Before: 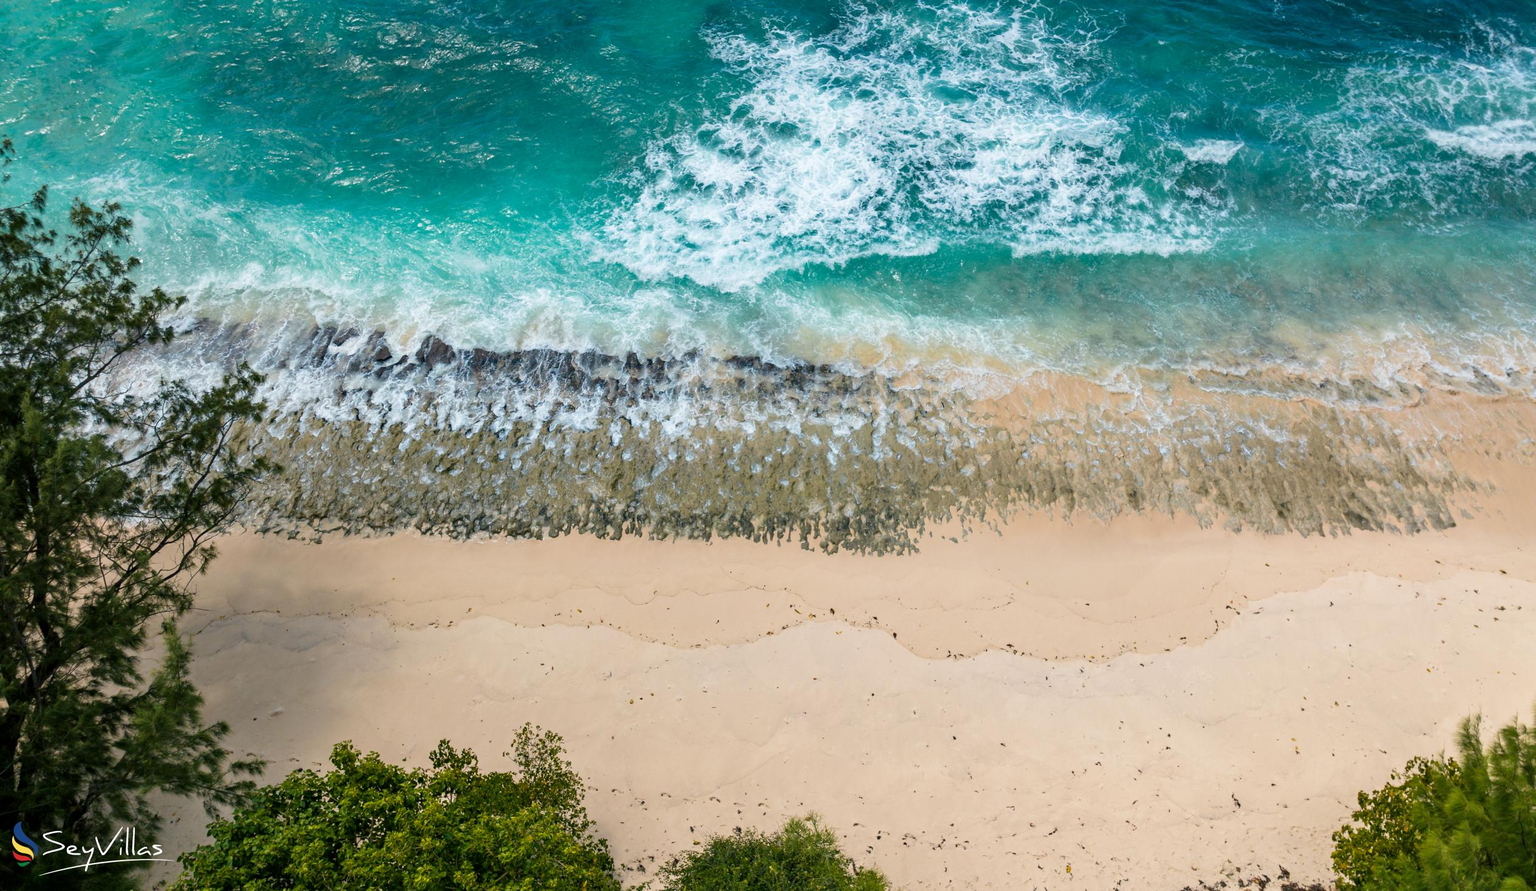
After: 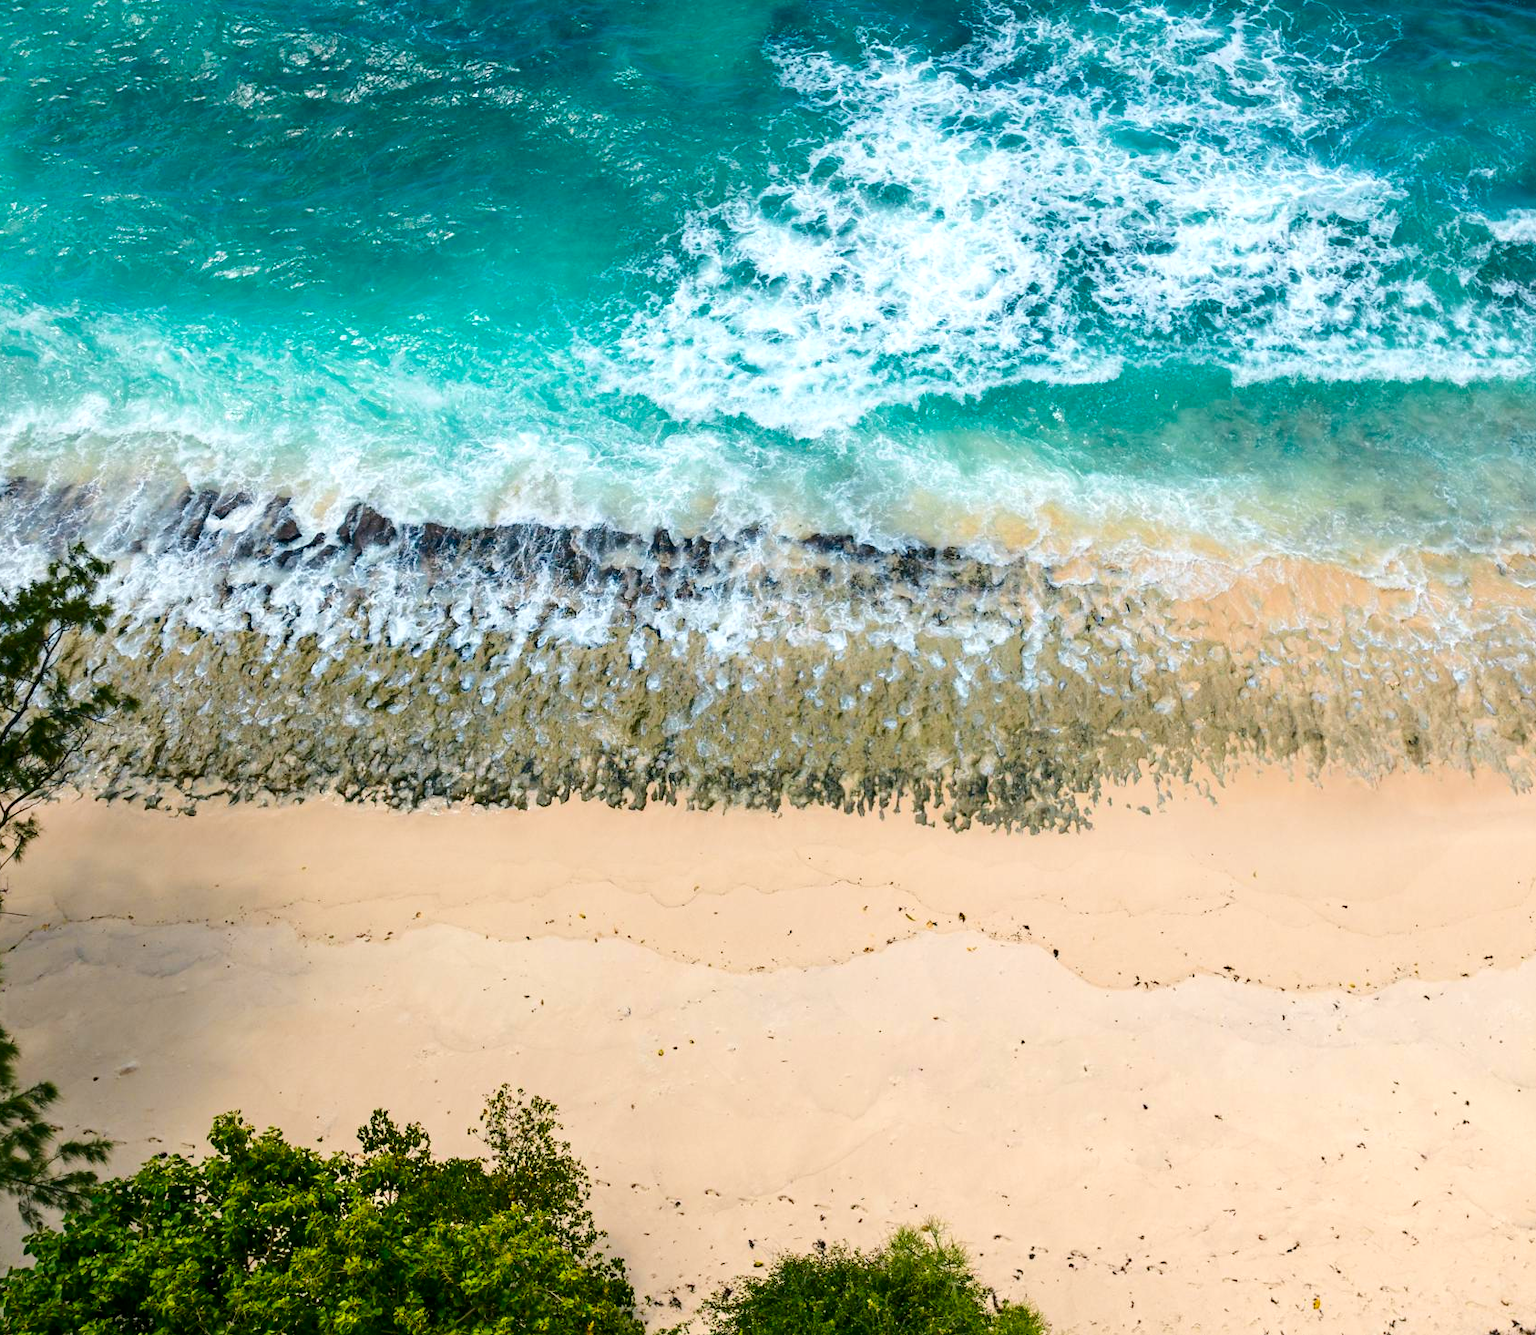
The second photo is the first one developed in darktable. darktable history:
tone equalizer: -8 EV 1.04 EV, -7 EV 1.02 EV, -6 EV 0.997 EV, -5 EV 0.961 EV, -4 EV 1.04 EV, -3 EV 0.758 EV, -2 EV 0.527 EV, -1 EV 0.248 EV, edges refinement/feathering 500, mask exposure compensation -1.57 EV, preserve details no
crop and rotate: left 12.487%, right 20.836%
contrast brightness saturation: contrast 0.132, brightness -0.227, saturation 0.15
